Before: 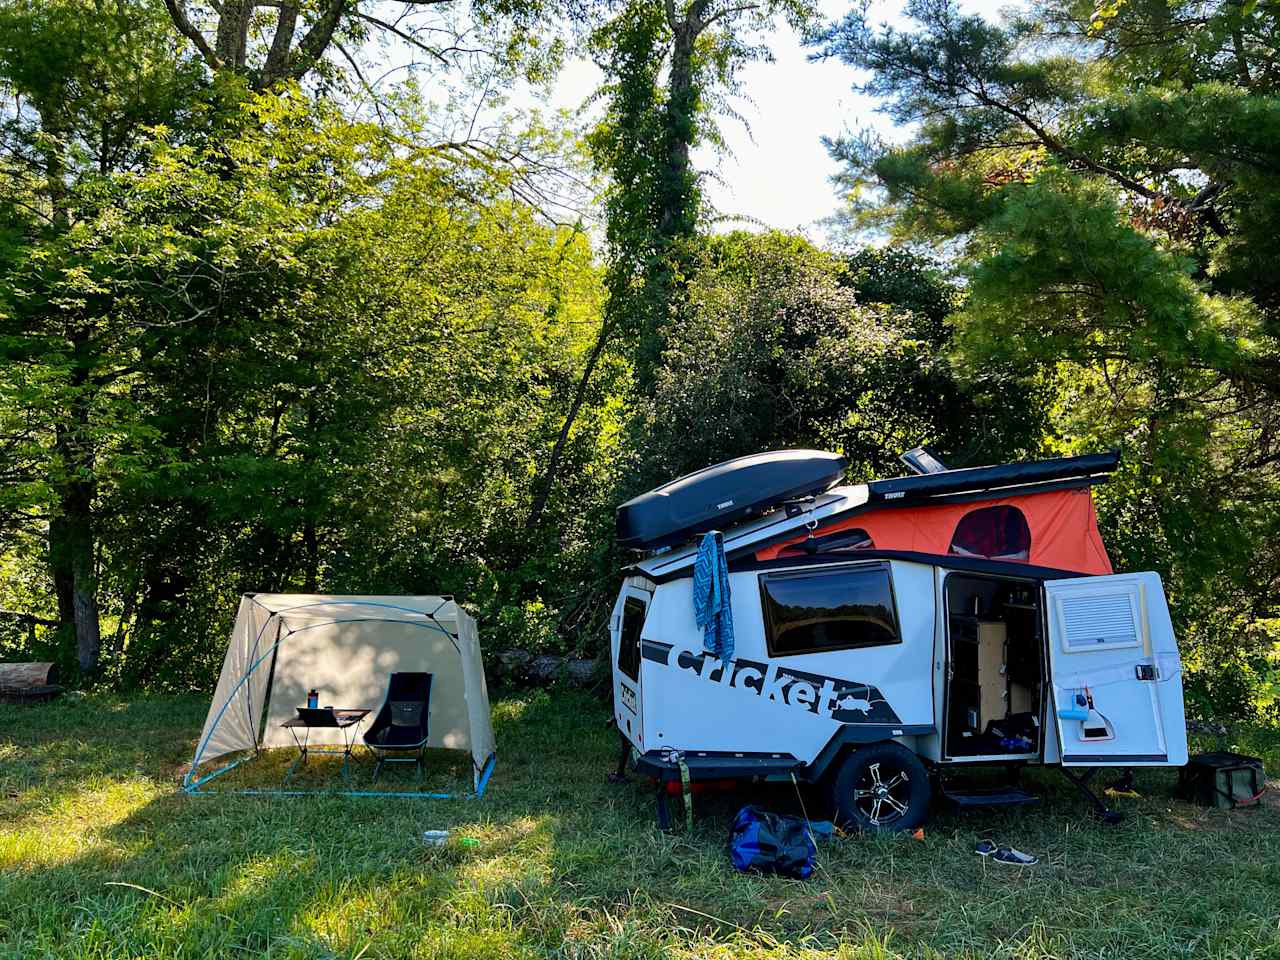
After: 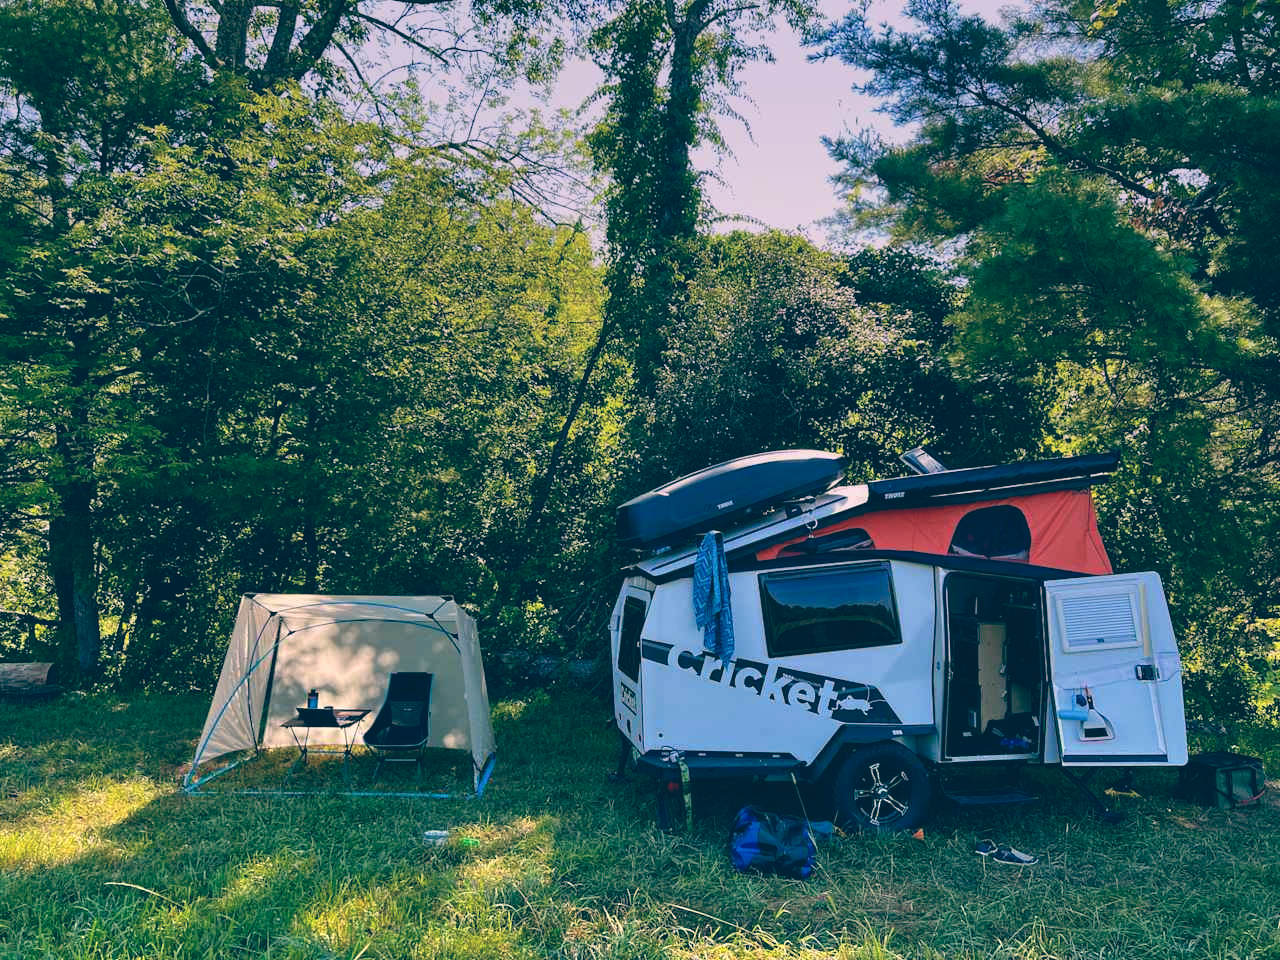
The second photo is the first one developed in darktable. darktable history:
color balance: lift [1.006, 0.985, 1.002, 1.015], gamma [1, 0.953, 1.008, 1.047], gain [1.076, 1.13, 1.004, 0.87]
white balance: emerald 1
graduated density: hue 238.83°, saturation 50%
